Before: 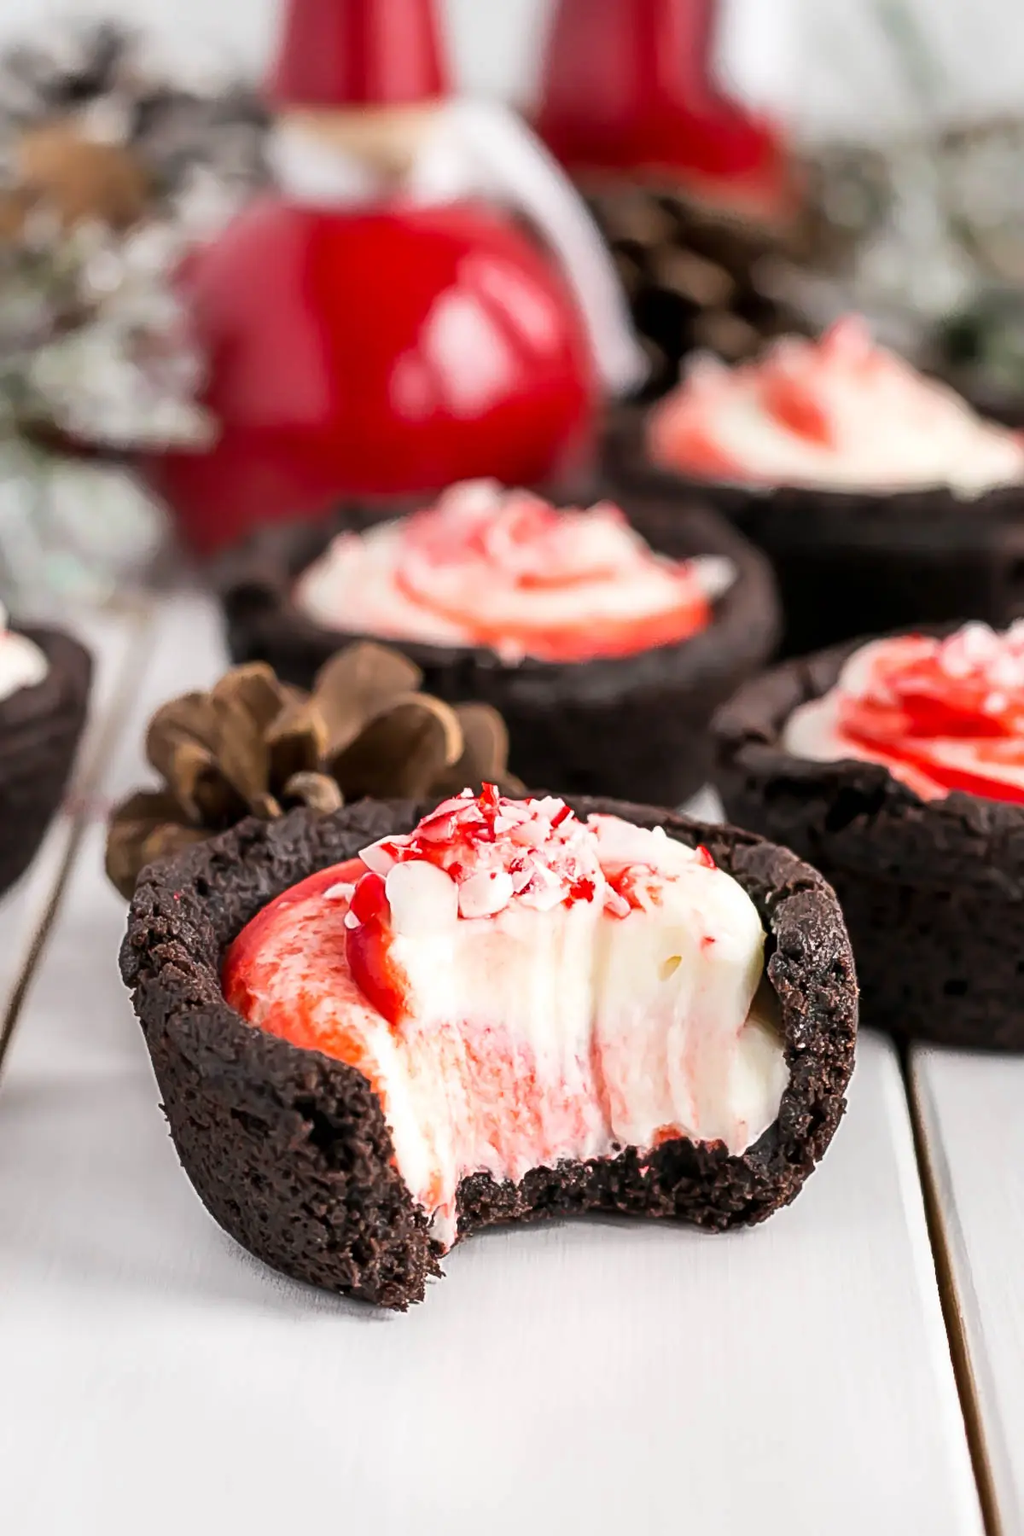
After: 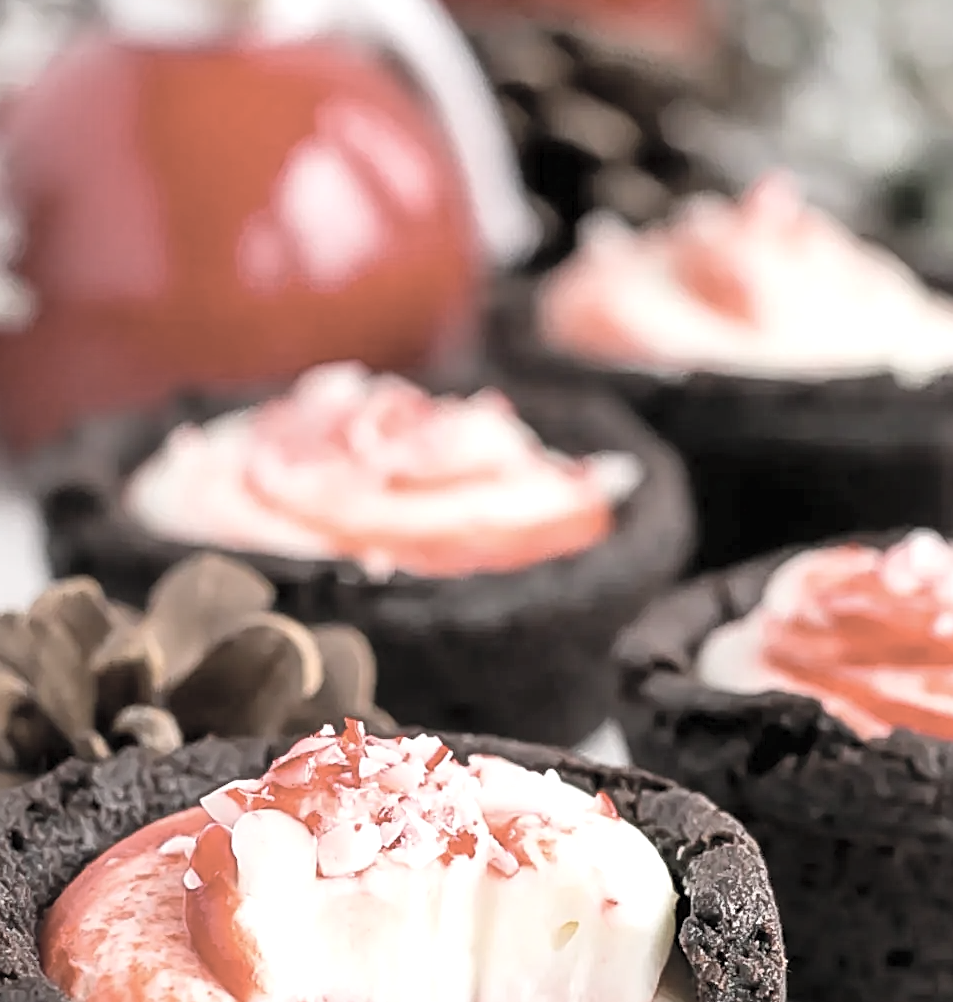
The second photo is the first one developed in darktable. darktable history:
contrast brightness saturation: brightness 0.18, saturation -0.5
sharpen: amount 0.2
crop: left 18.38%, top 11.092%, right 2.134%, bottom 33.217%
levels: levels [0, 0.476, 0.951]
